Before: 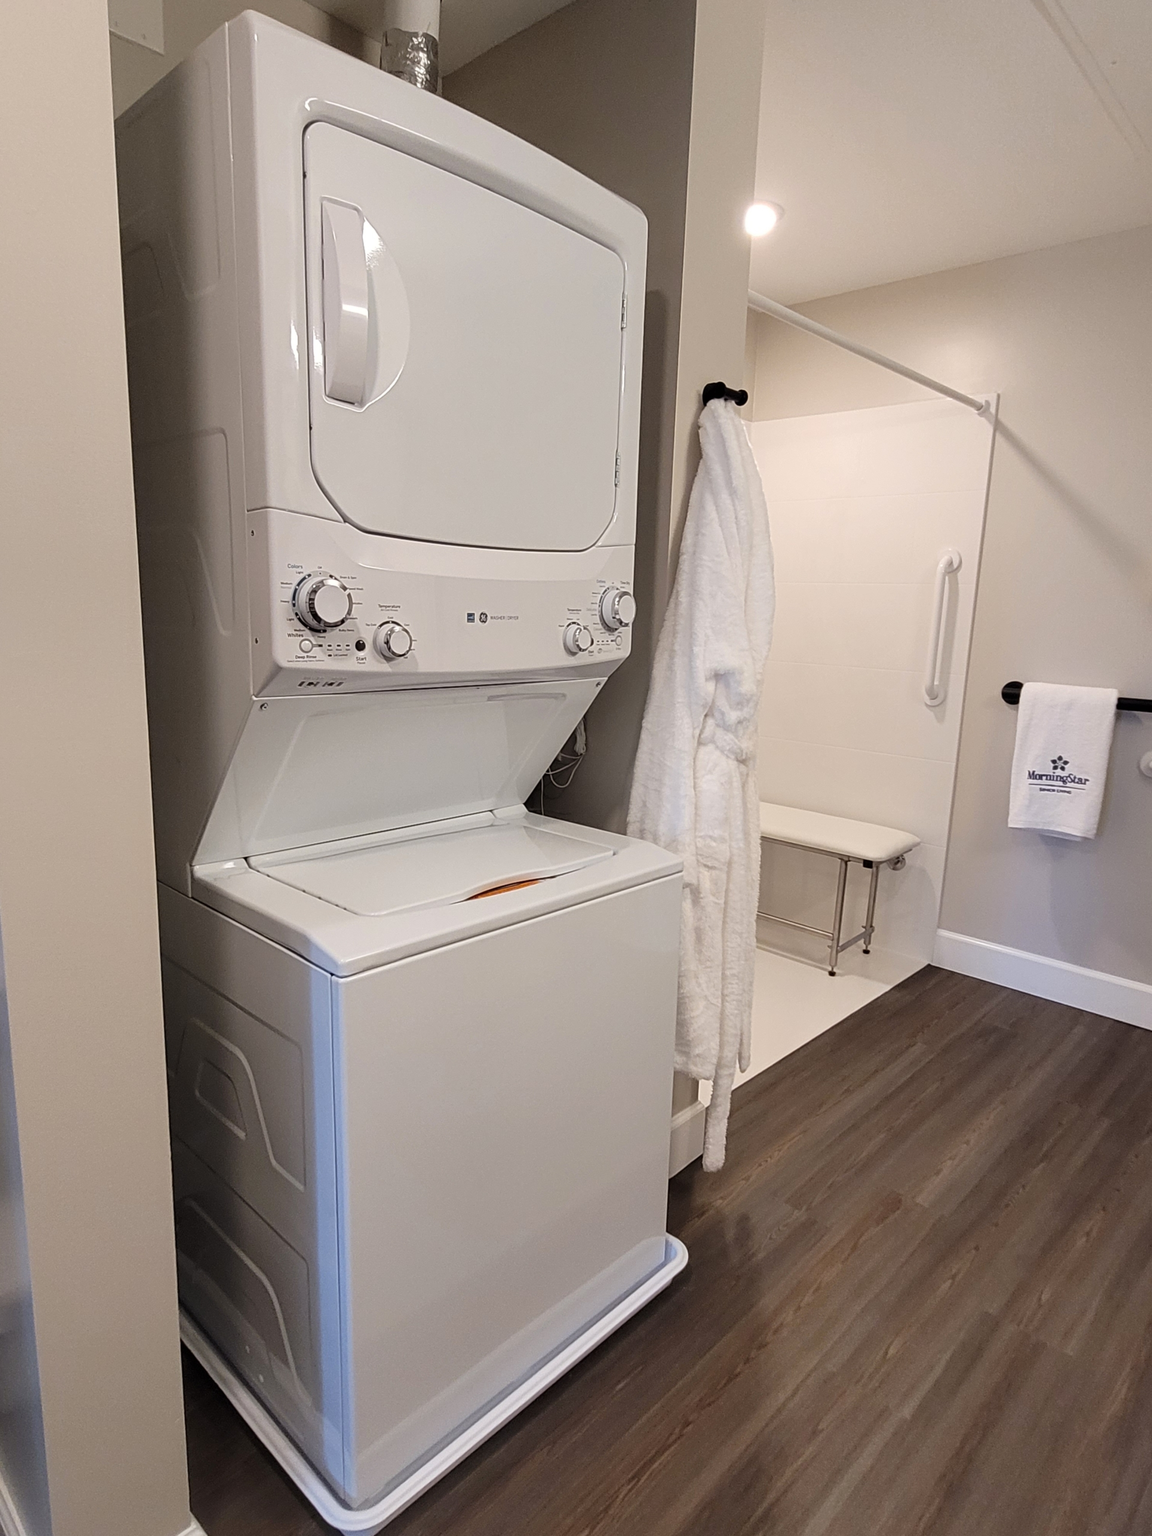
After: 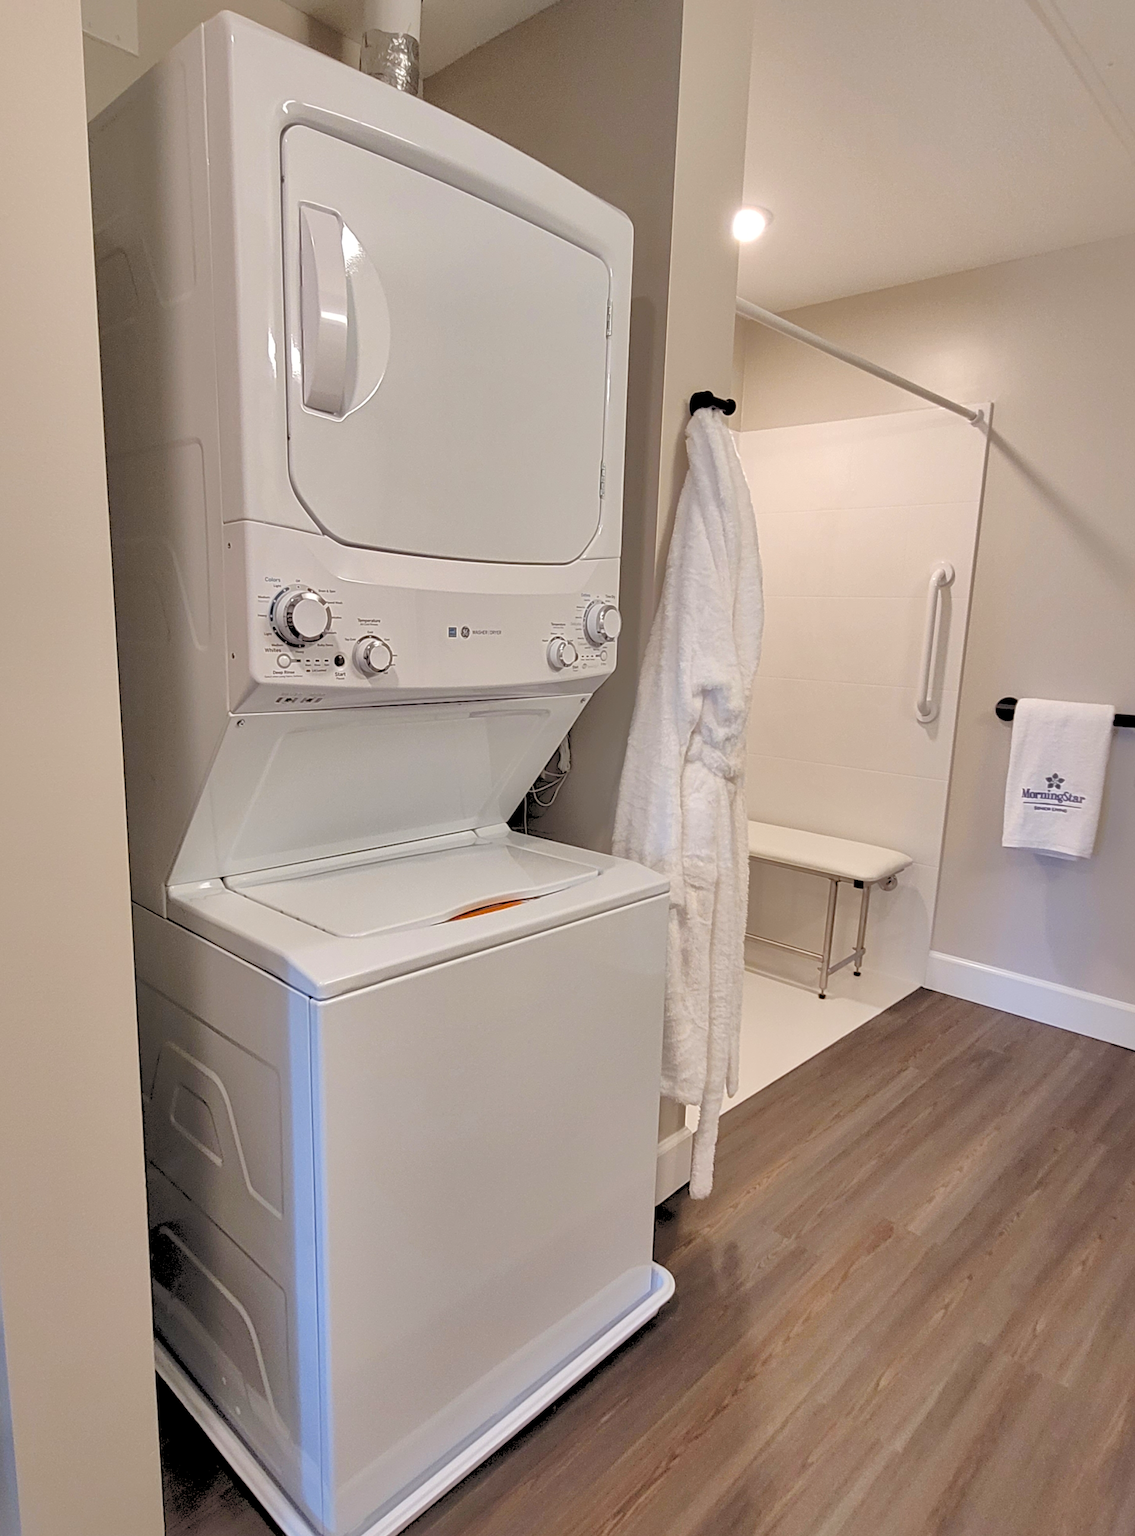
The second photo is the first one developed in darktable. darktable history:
crop and rotate: left 2.536%, right 1.107%, bottom 2.246%
shadows and highlights: shadows 60, highlights -60
levels: levels [0.093, 0.434, 0.988]
